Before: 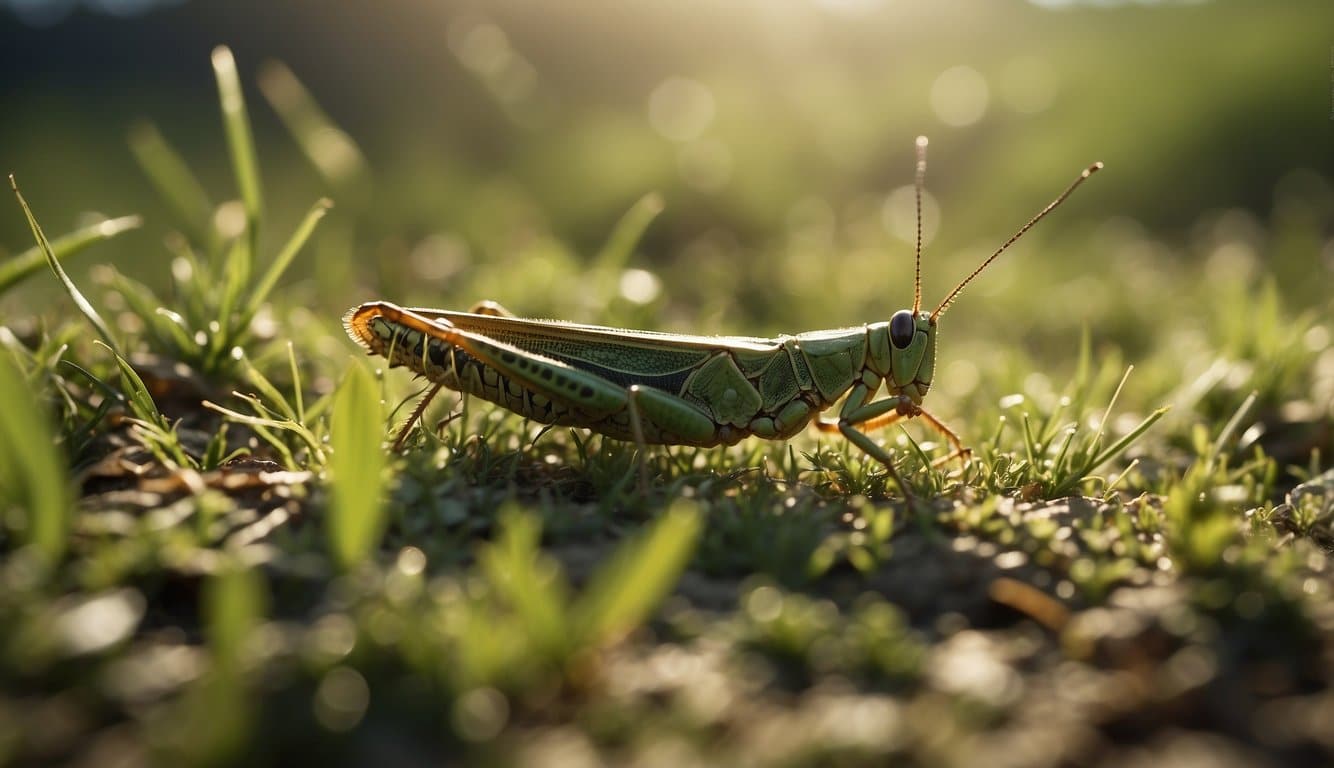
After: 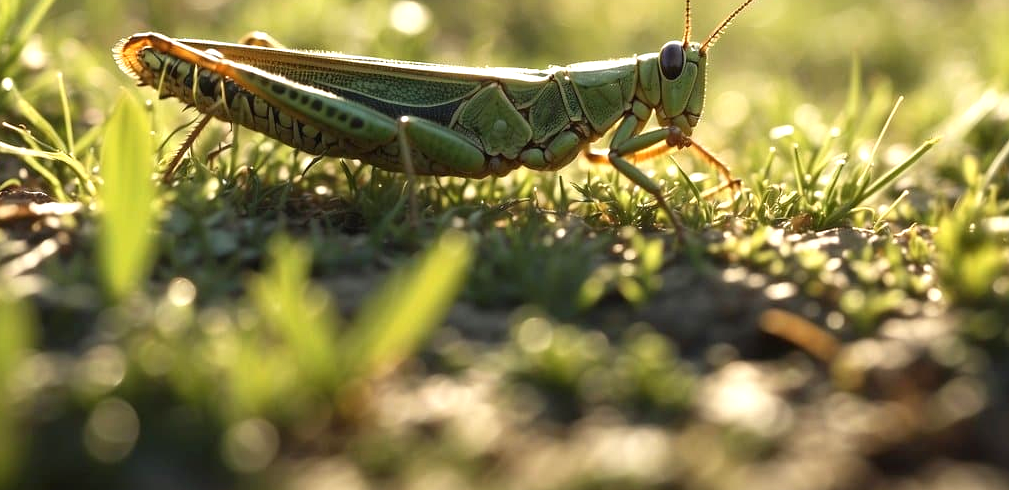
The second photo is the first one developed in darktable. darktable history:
exposure: black level correction 0, exposure 0.7 EV, compensate exposure bias true, compensate highlight preservation false
crop and rotate: left 17.299%, top 35.115%, right 7.015%, bottom 1.024%
